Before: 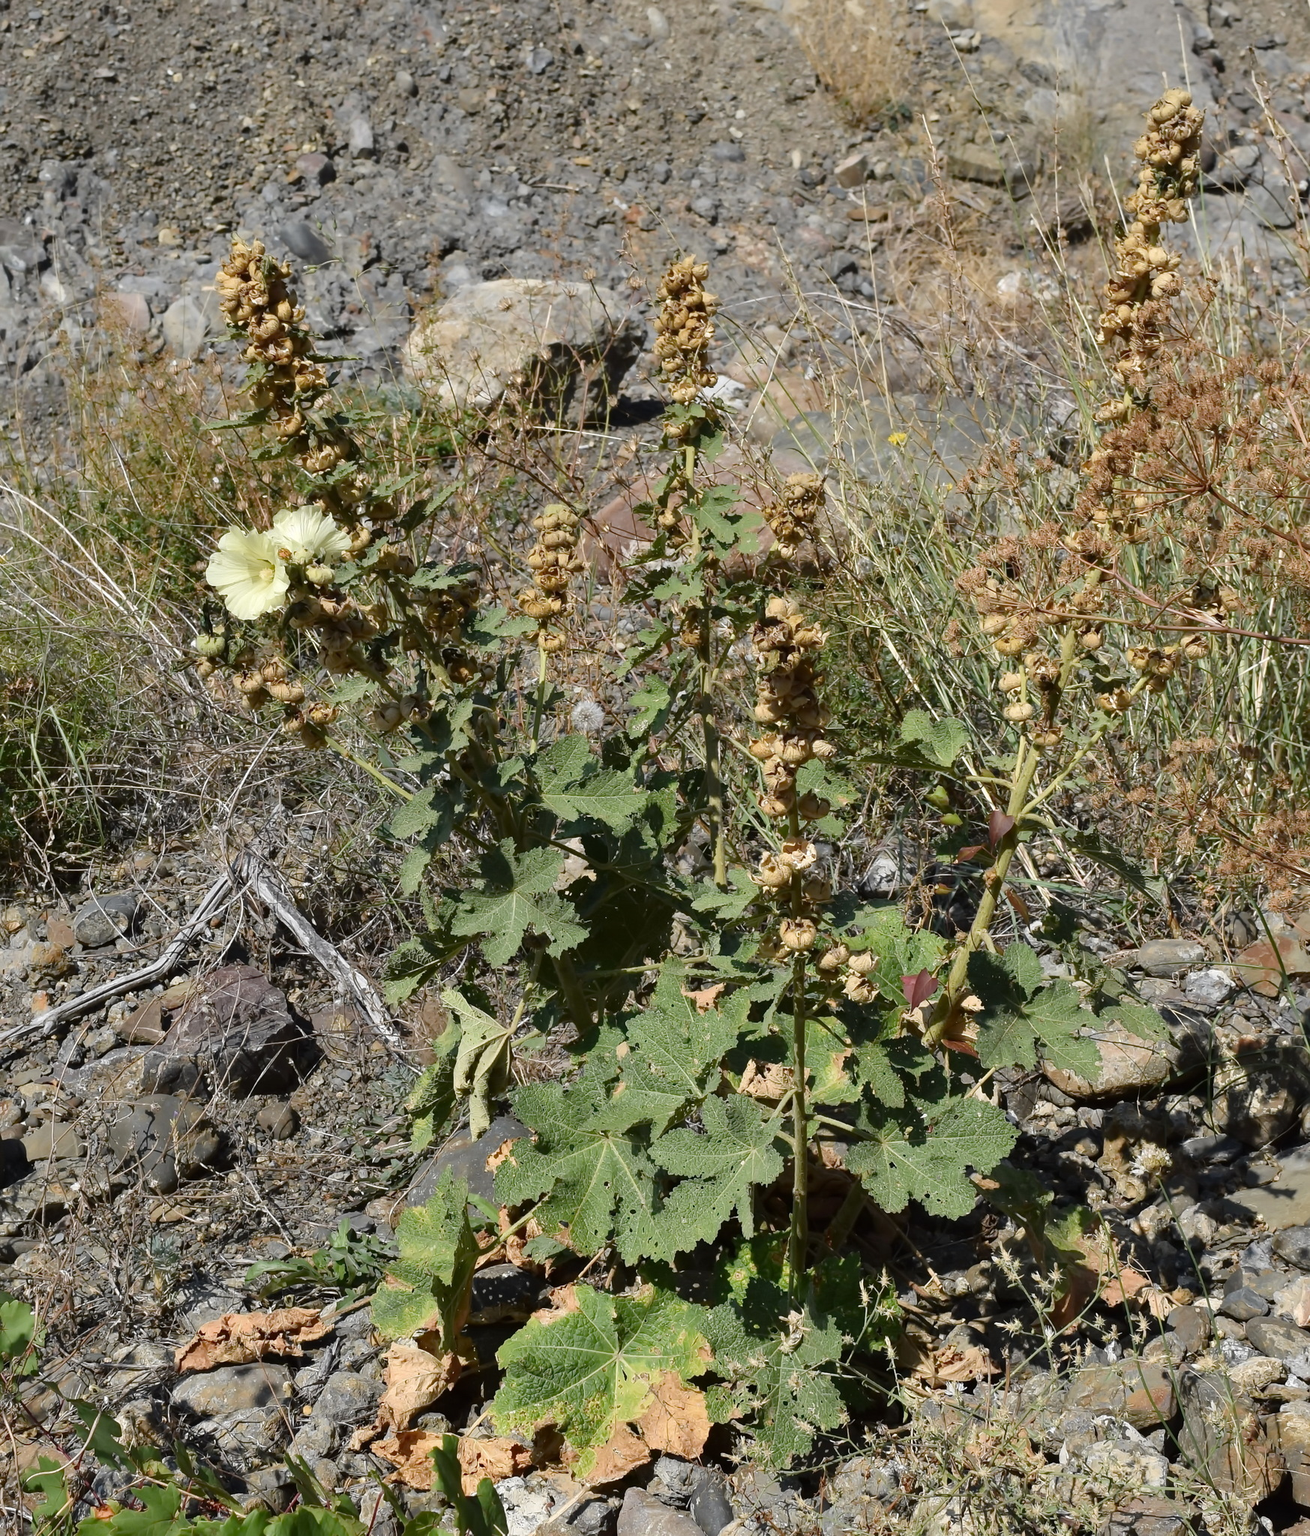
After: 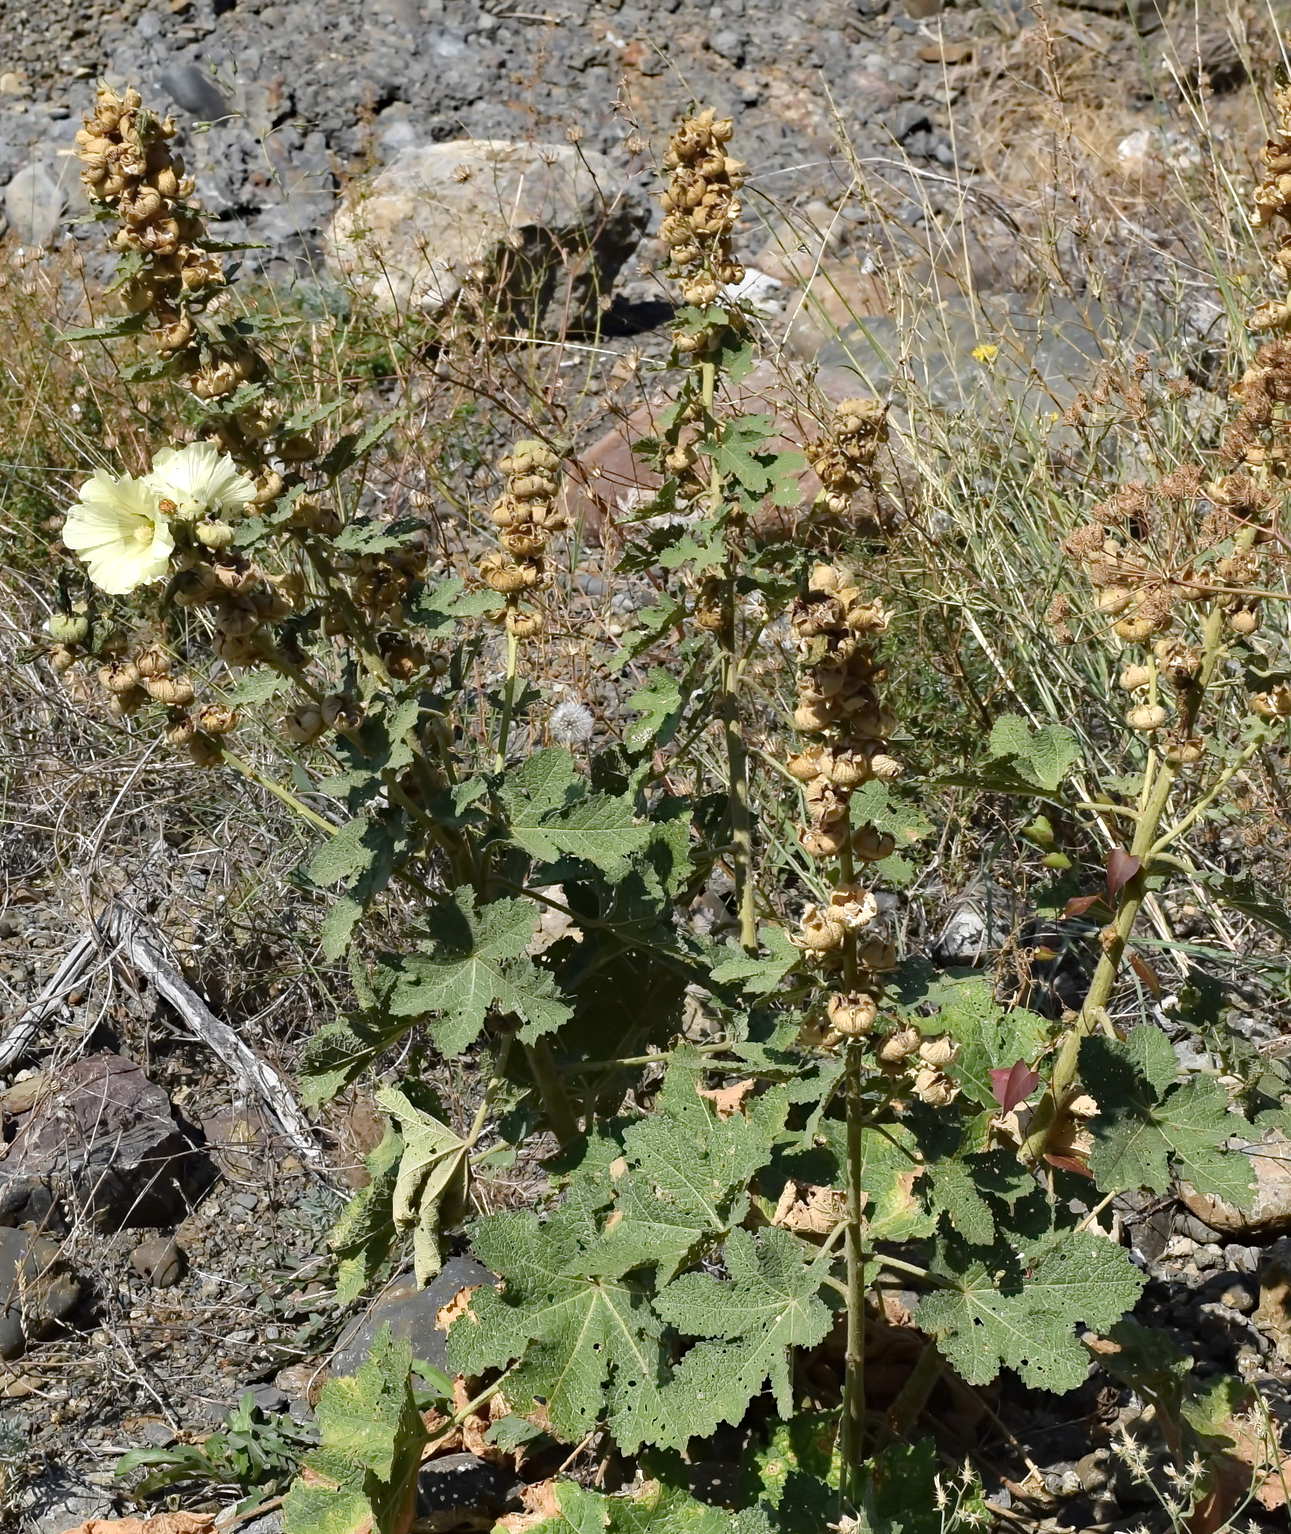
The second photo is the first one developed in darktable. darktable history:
exposure: black level correction 0, exposure 0.199 EV, compensate highlight preservation false
haze removal: compatibility mode true, adaptive false
crop and rotate: left 12.168%, top 11.362%, right 13.883%, bottom 13.697%
contrast brightness saturation: saturation -0.067
